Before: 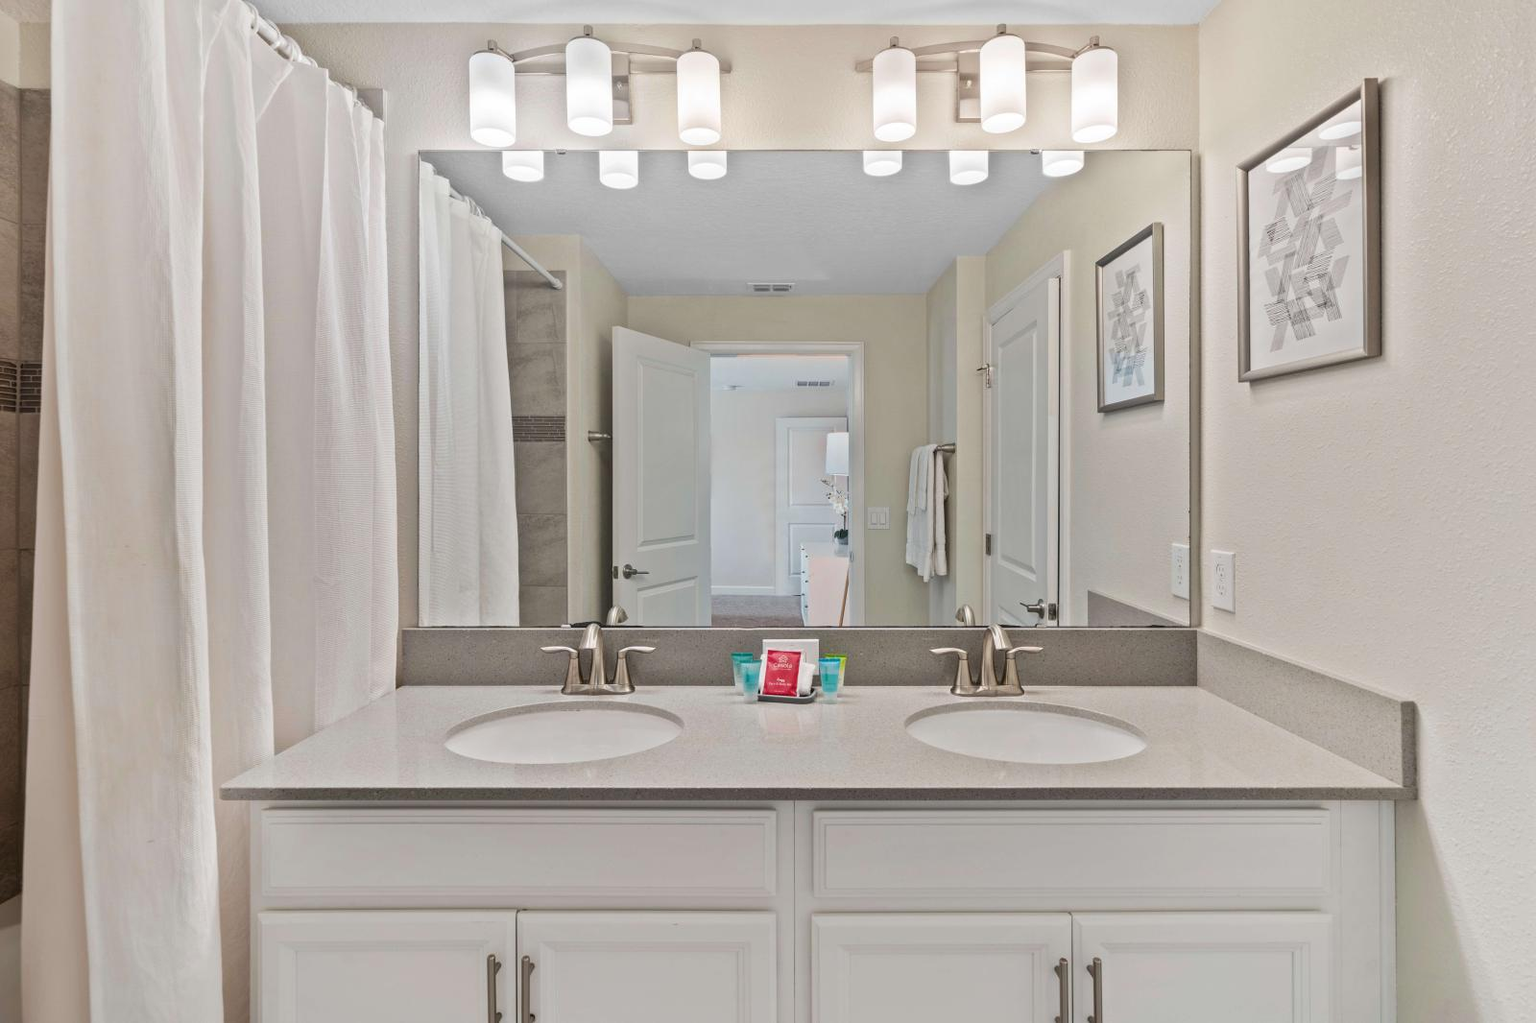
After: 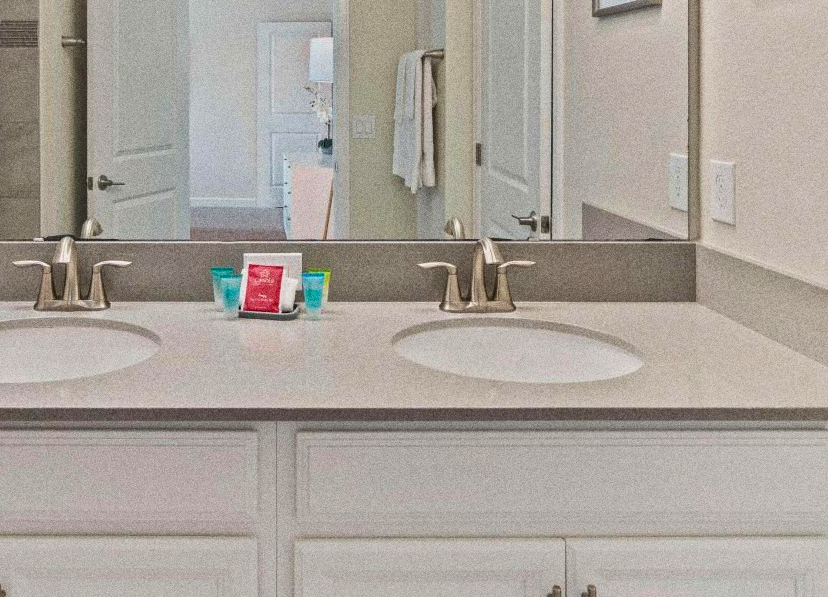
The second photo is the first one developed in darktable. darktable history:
grain: coarseness 0.09 ISO, strength 40%
velvia: on, module defaults
crop: left 34.479%, top 38.822%, right 13.718%, bottom 5.172%
white balance: emerald 1
exposure: exposure 0 EV, compensate highlight preservation false
